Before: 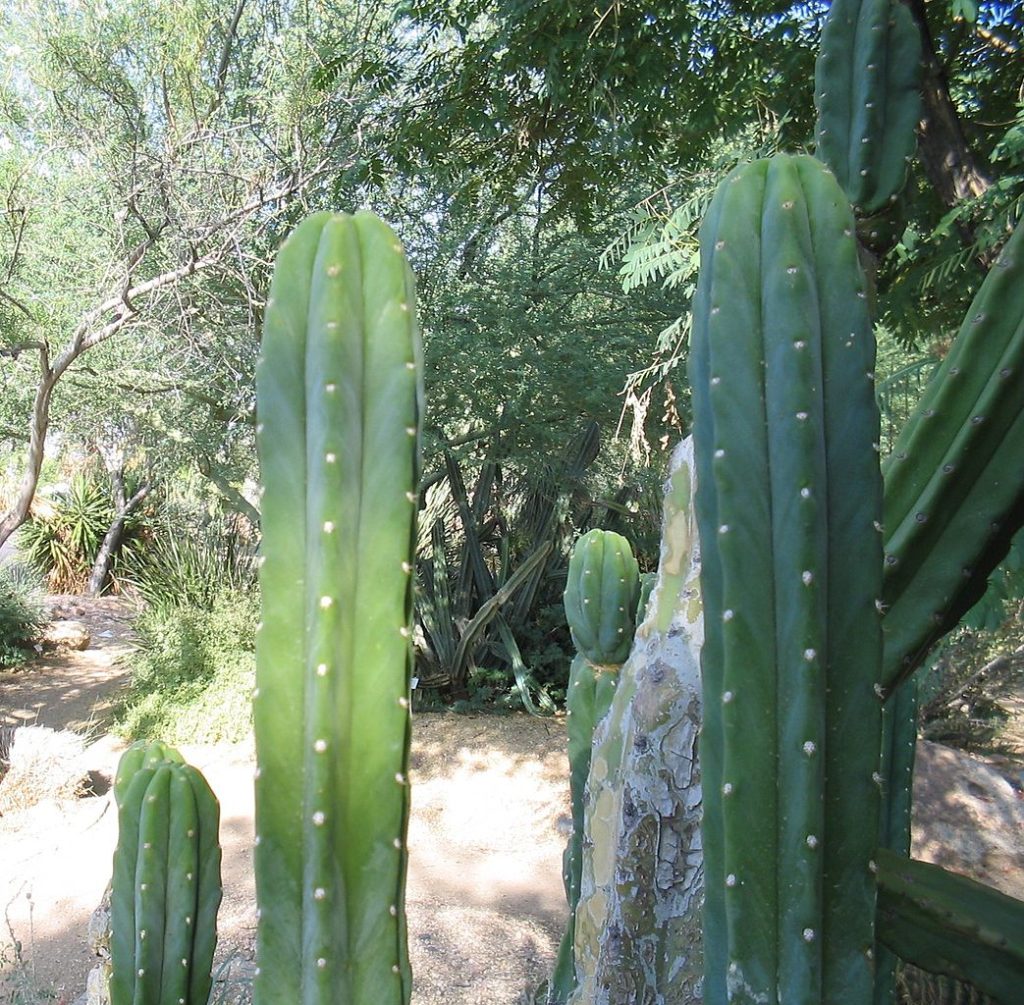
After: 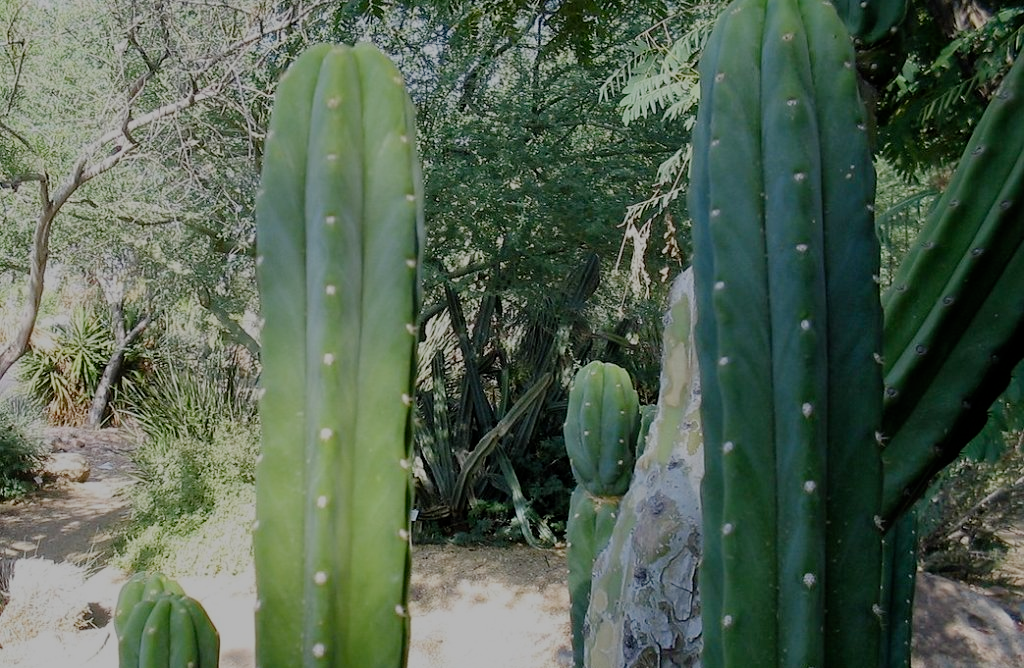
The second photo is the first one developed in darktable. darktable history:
crop: top 16.727%, bottom 16.727%
filmic rgb: middle gray luminance 30%, black relative exposure -9 EV, white relative exposure 7 EV, threshold 6 EV, target black luminance 0%, hardness 2.94, latitude 2.04%, contrast 0.963, highlights saturation mix 5%, shadows ↔ highlights balance 12.16%, add noise in highlights 0, preserve chrominance no, color science v3 (2019), use custom middle-gray values true, iterations of high-quality reconstruction 0, contrast in highlights soft, enable highlight reconstruction true
